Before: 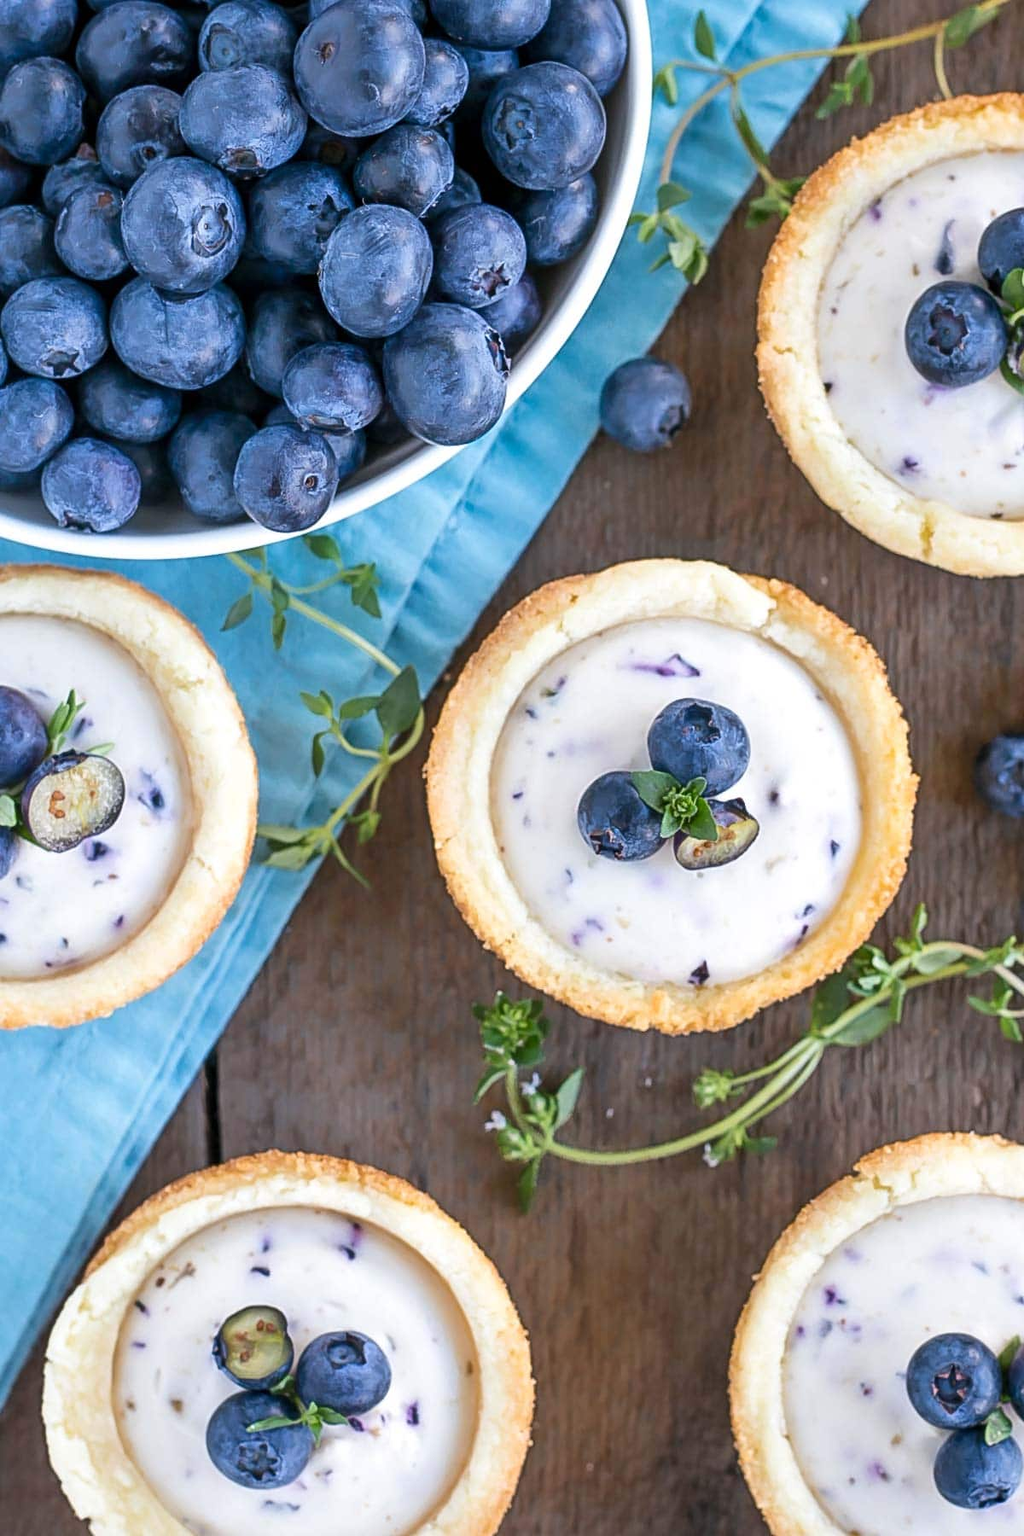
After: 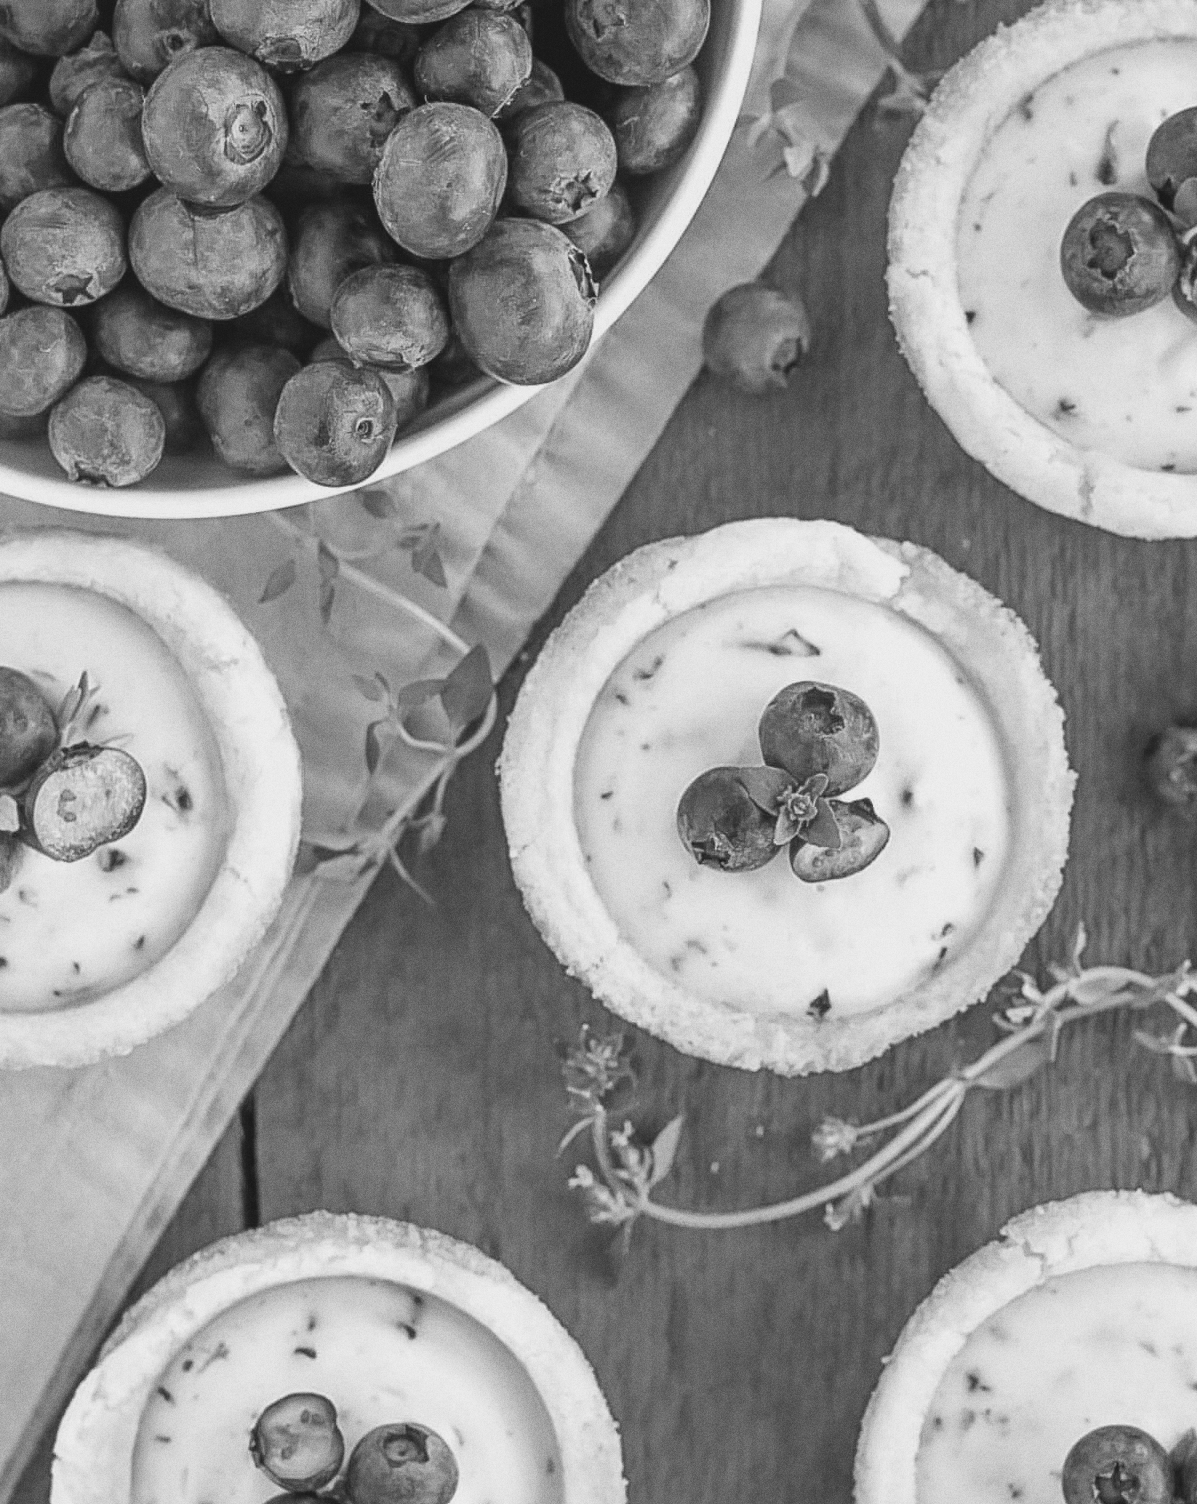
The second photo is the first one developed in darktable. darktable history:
monochrome: on, module defaults
crop: top 7.625%, bottom 8.027%
grain: on, module defaults
contrast brightness saturation: contrast -0.15, brightness 0.05, saturation -0.12
color correction: highlights a* -0.182, highlights b* -0.124
